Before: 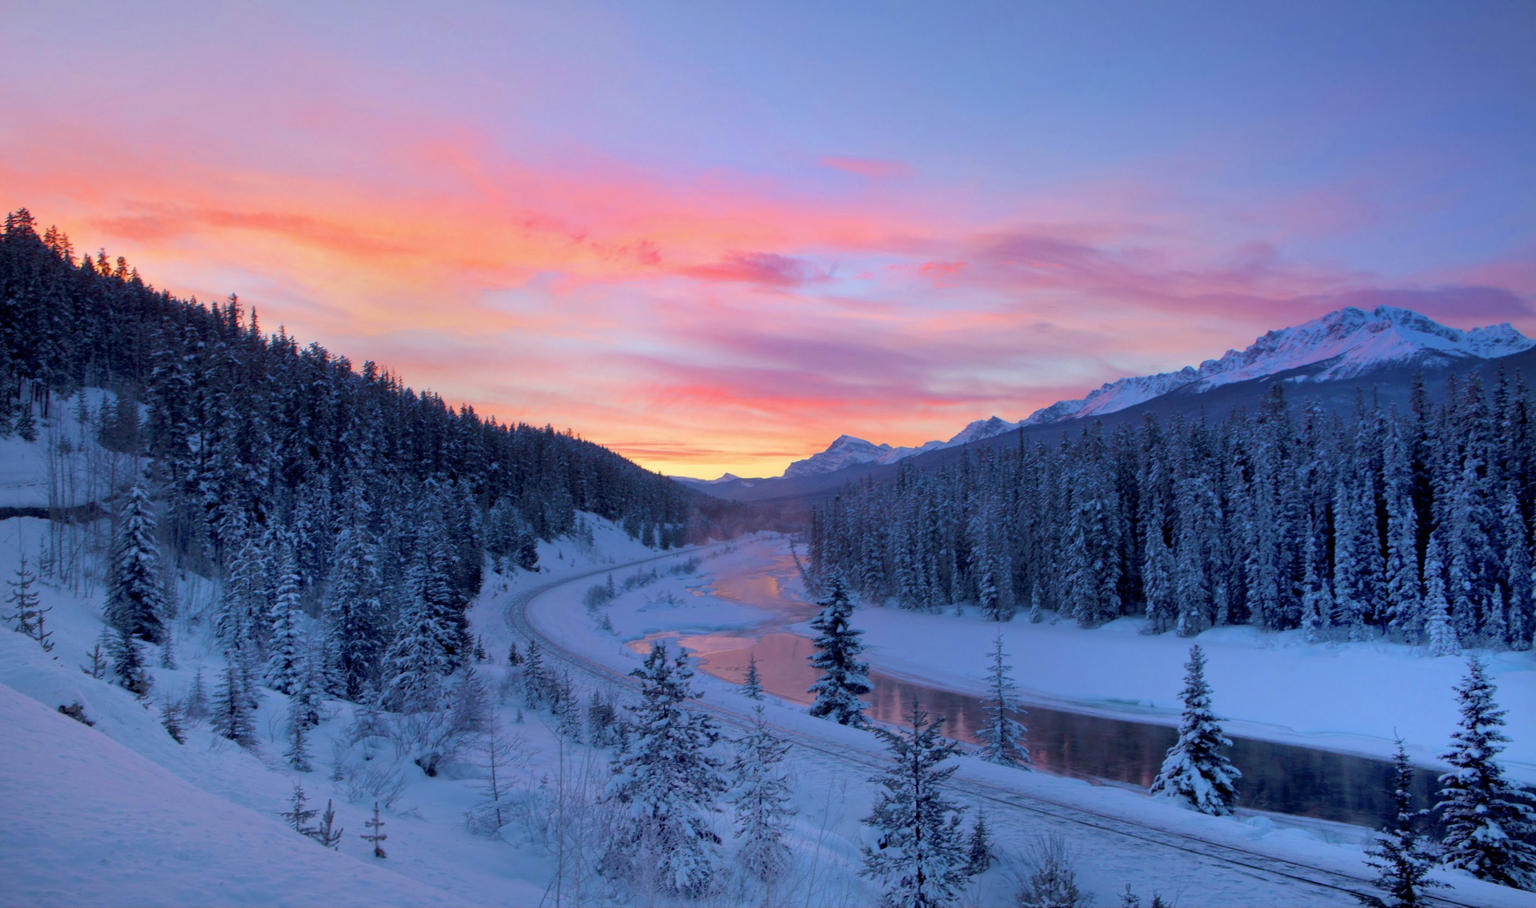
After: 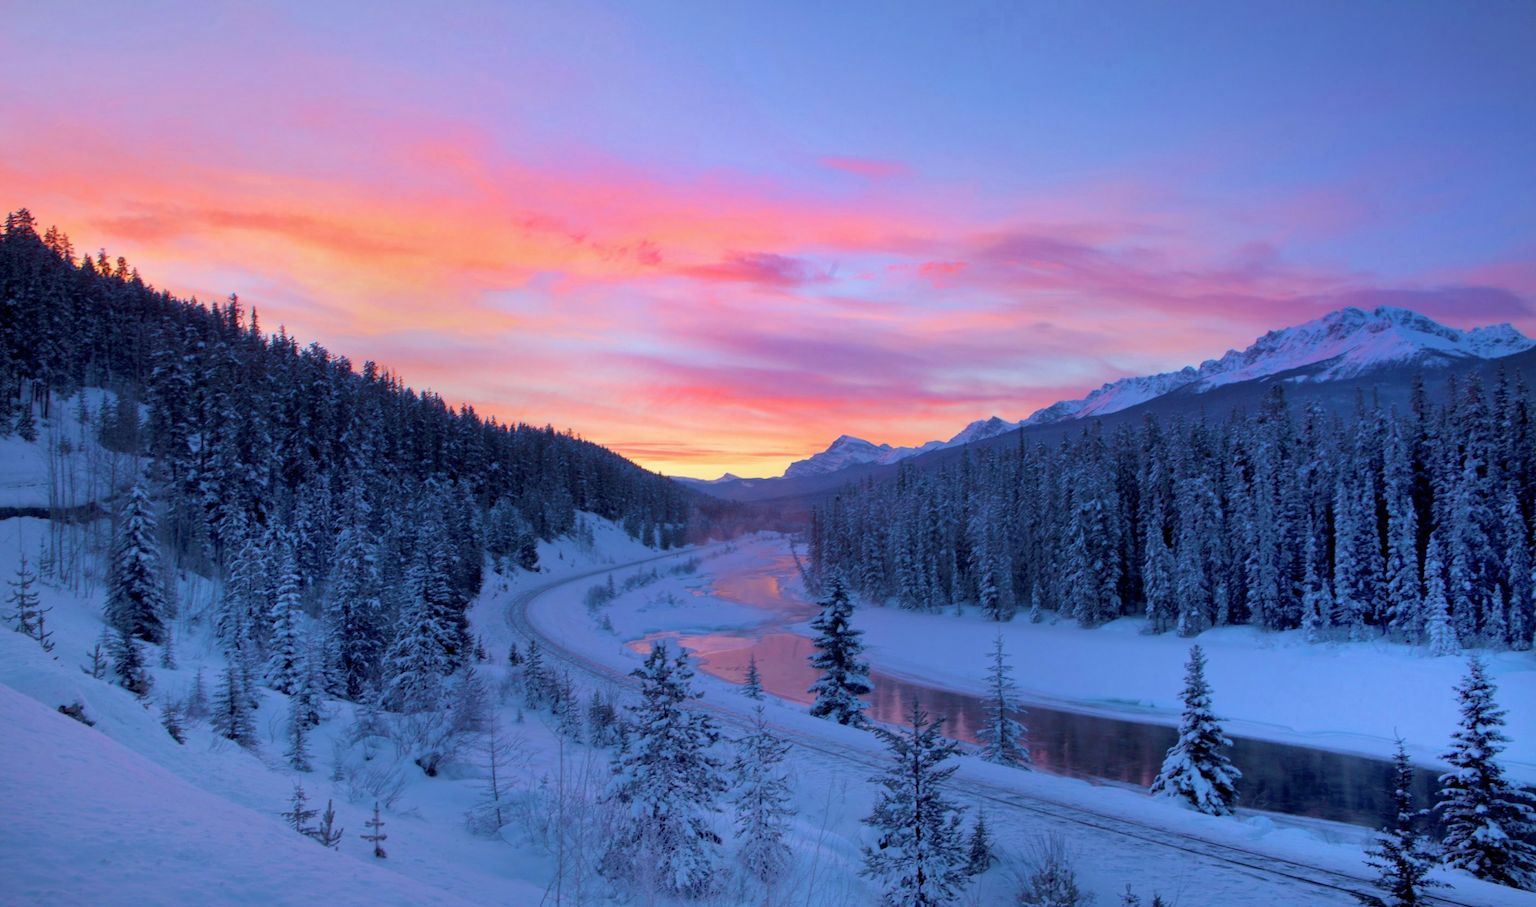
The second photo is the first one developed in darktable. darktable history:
white balance: red 0.983, blue 1.036
velvia: on, module defaults
